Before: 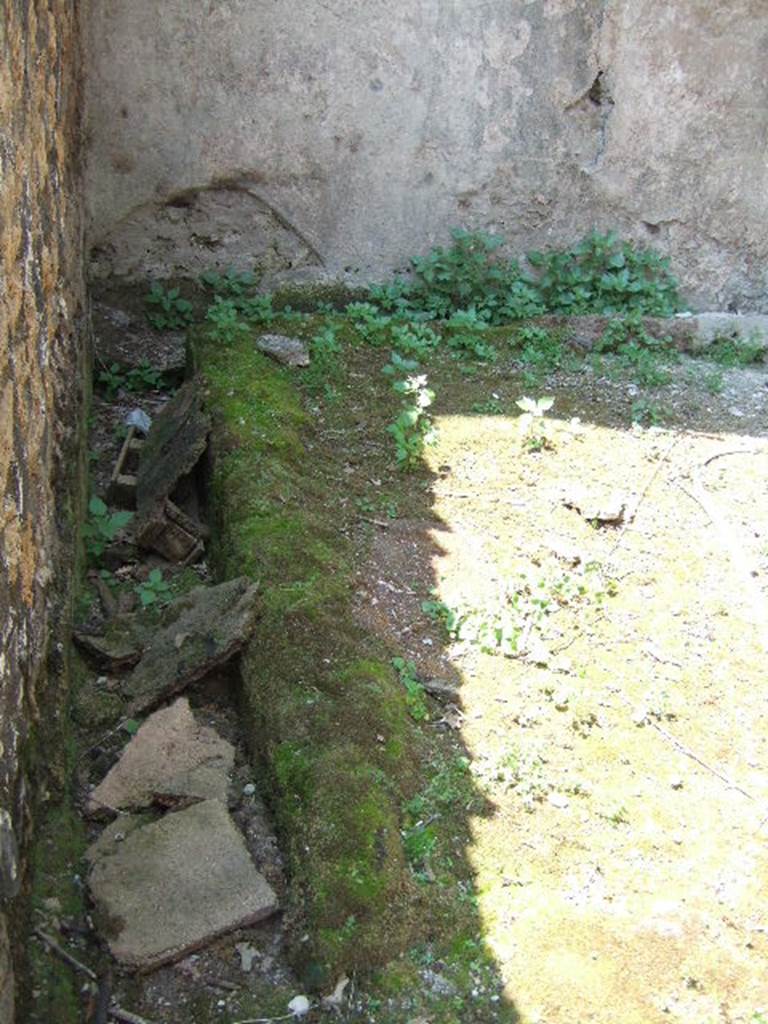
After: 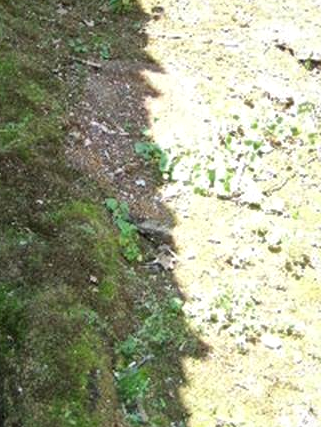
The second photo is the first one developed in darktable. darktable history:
tone equalizer: on, module defaults
local contrast: mode bilateral grid, contrast 20, coarseness 49, detail 158%, midtone range 0.2
crop: left 37.474%, top 44.882%, right 20.661%, bottom 13.405%
